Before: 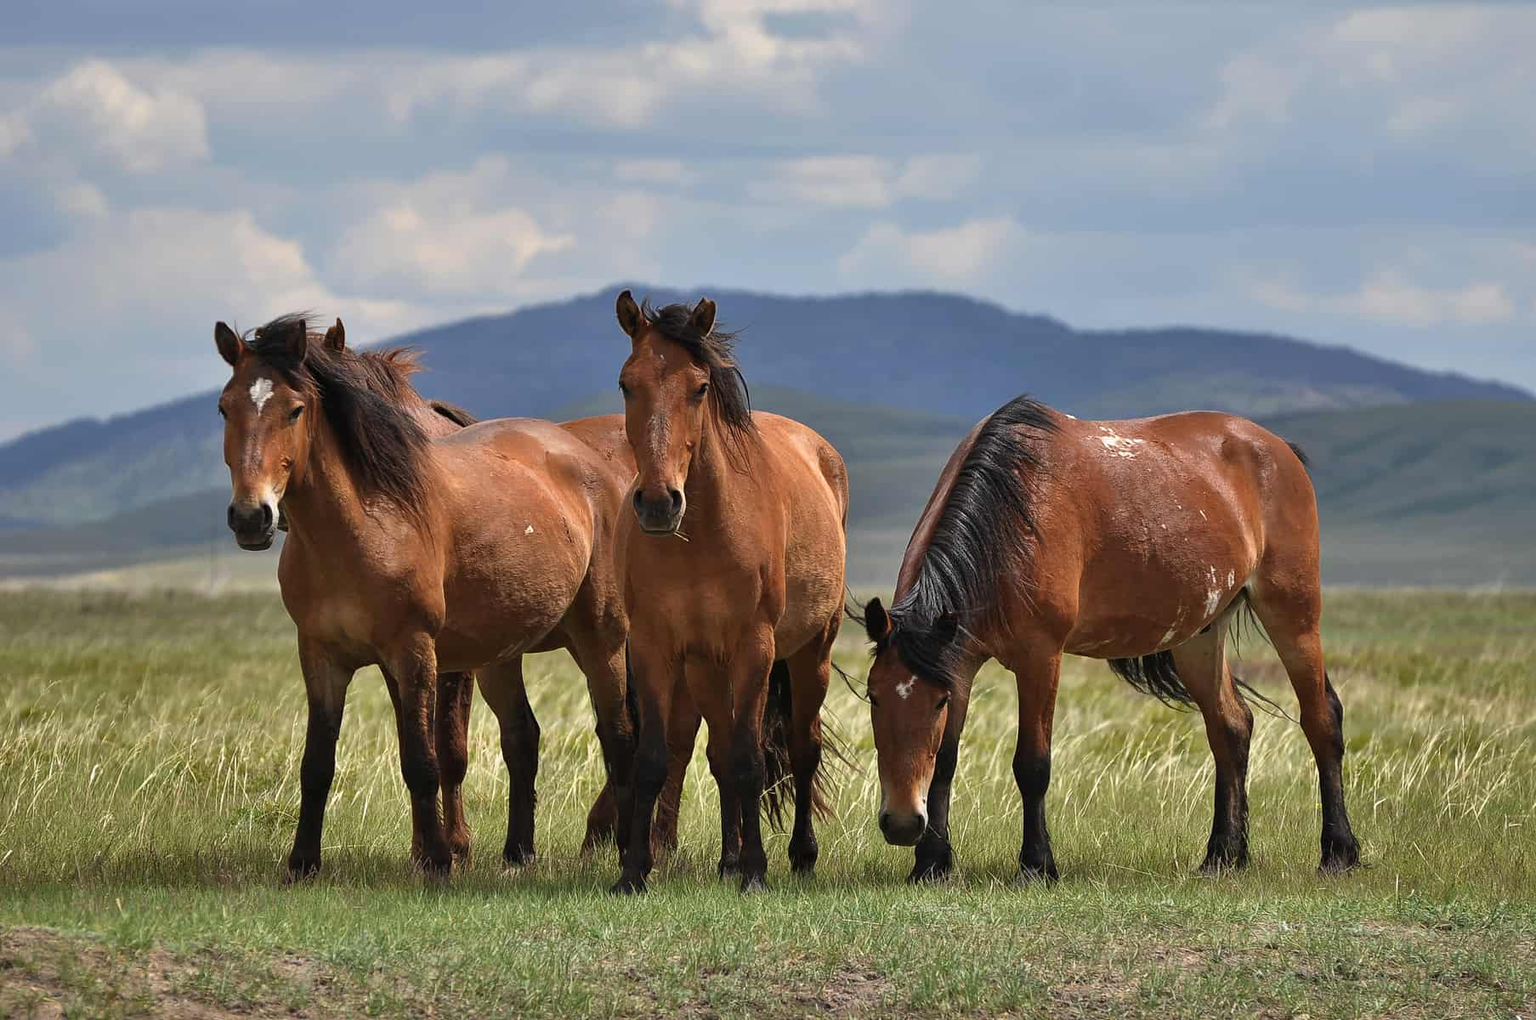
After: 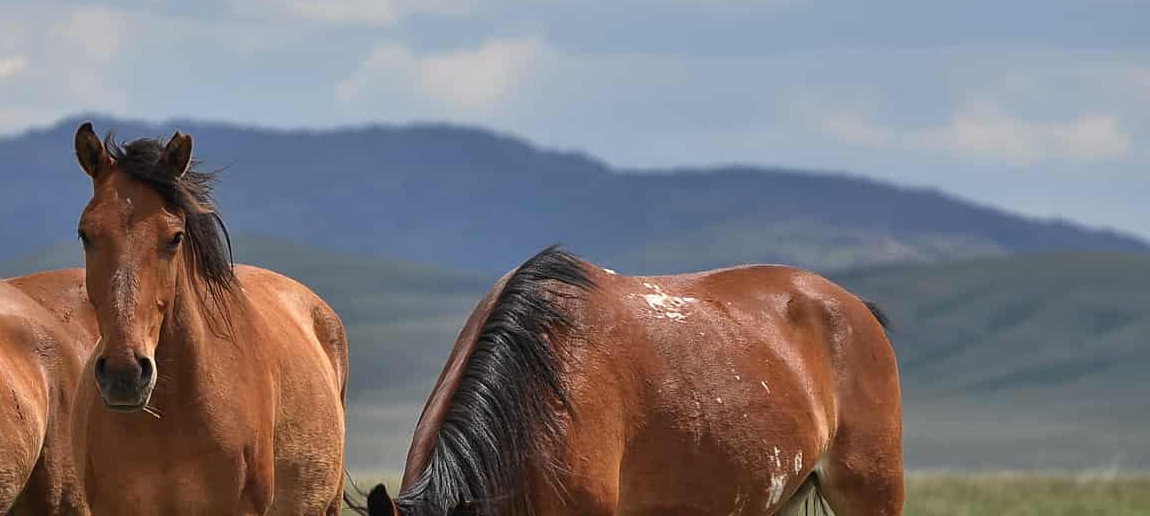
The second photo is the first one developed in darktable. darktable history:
crop: left 36.02%, top 18.277%, right 0.33%, bottom 38.689%
